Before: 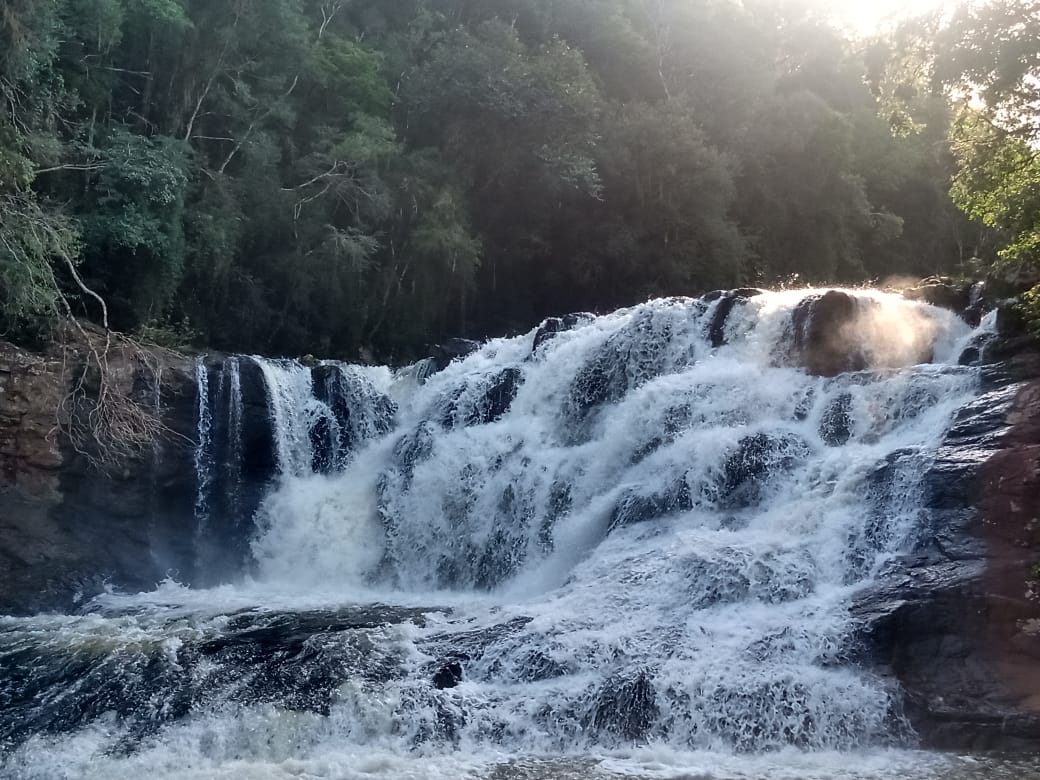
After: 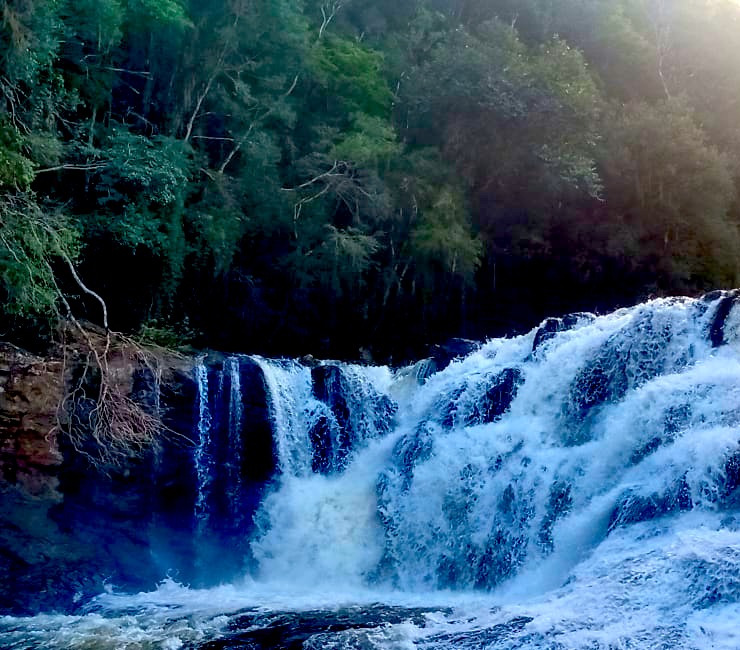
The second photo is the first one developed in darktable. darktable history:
crop: right 28.778%, bottom 16.66%
exposure: black level correction 0.024, exposure 0.18 EV, compensate highlight preservation false
color correction: highlights b* -0.062, saturation 2.1
